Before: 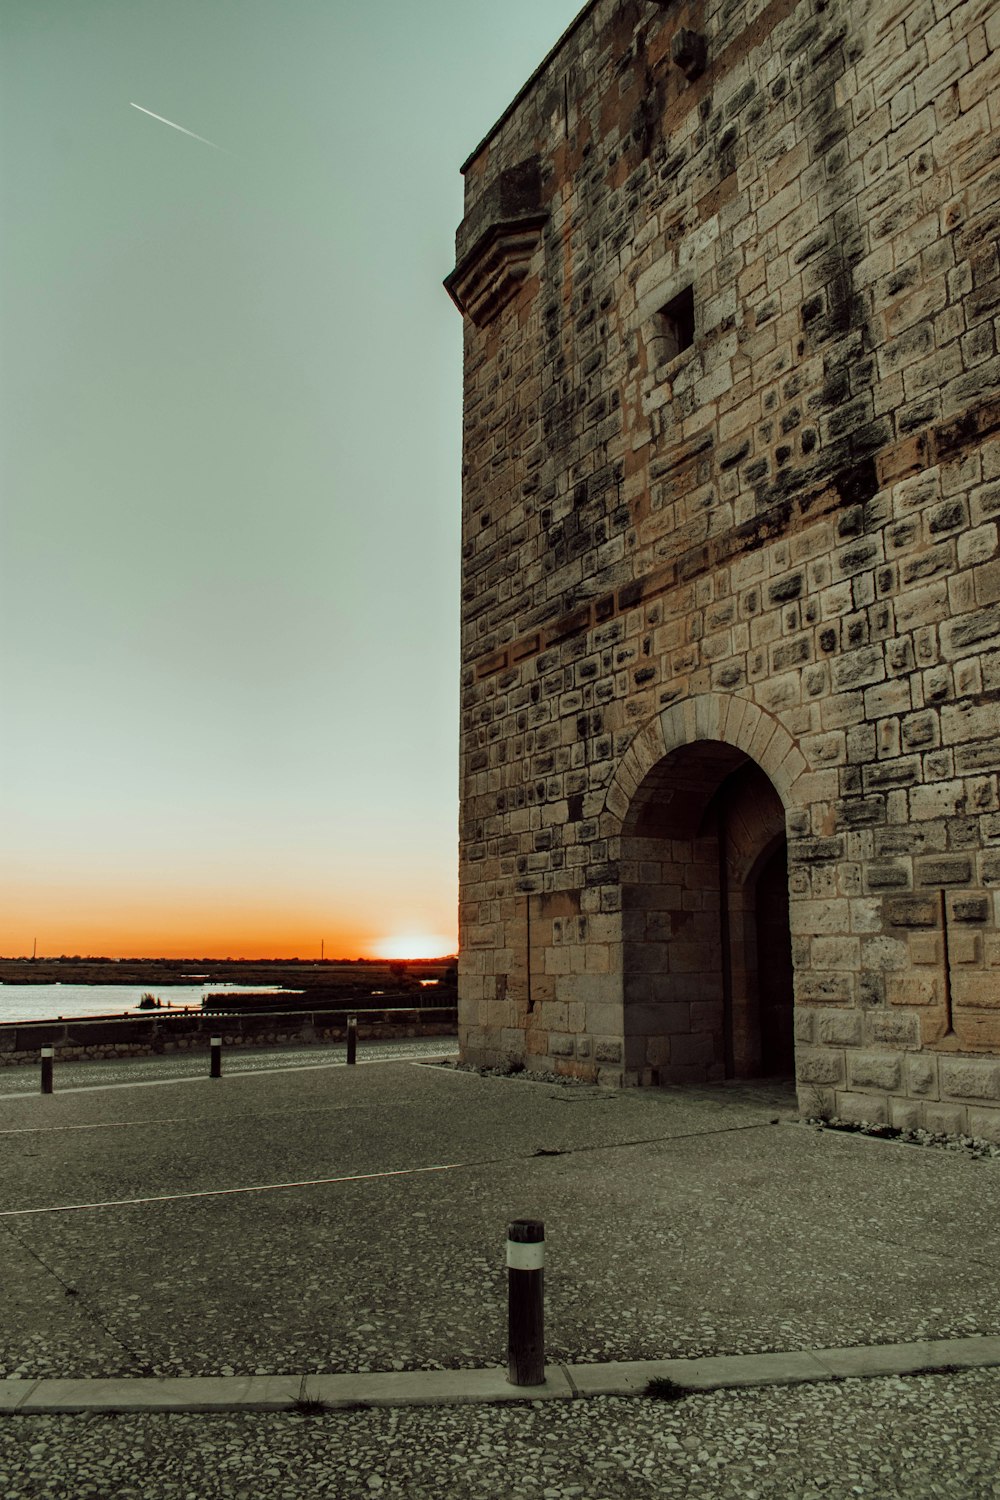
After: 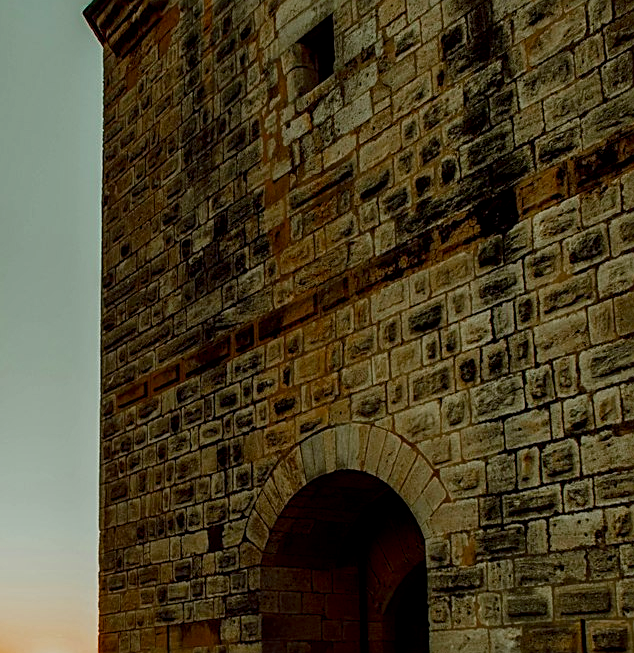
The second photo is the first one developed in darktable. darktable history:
sharpen: on, module defaults
exposure: exposure -0.561 EV, compensate highlight preservation false
color zones: curves: ch1 [(0, 0.513) (0.143, 0.524) (0.286, 0.511) (0.429, 0.506) (0.571, 0.503) (0.714, 0.503) (0.857, 0.508) (1, 0.513)]
crop: left 36.036%, top 18.033%, right 0.467%, bottom 38.387%
color balance rgb: perceptual saturation grading › global saturation 20%, perceptual saturation grading › highlights -25.496%, perceptual saturation grading › shadows 49.371%
local contrast: on, module defaults
contrast brightness saturation: contrast 0.127, brightness -0.059, saturation 0.152
shadows and highlights: shadows -0.31, highlights 38.48
